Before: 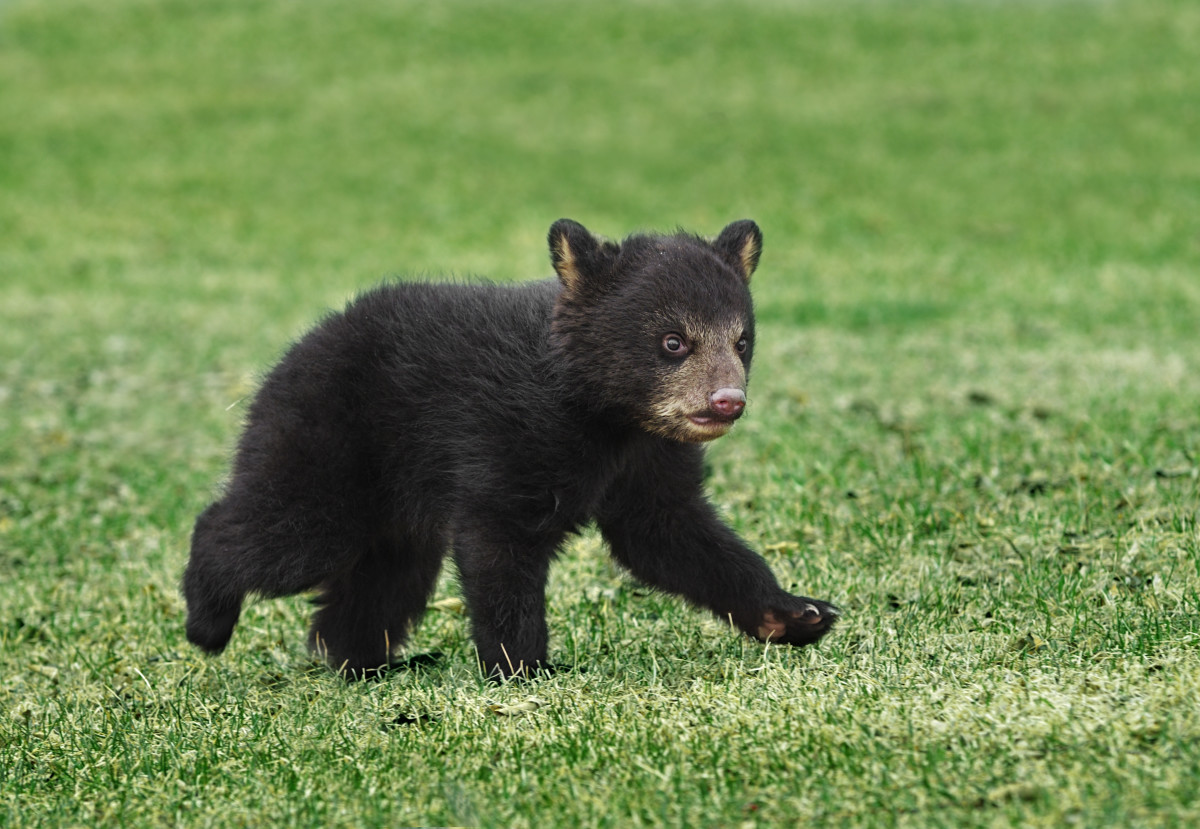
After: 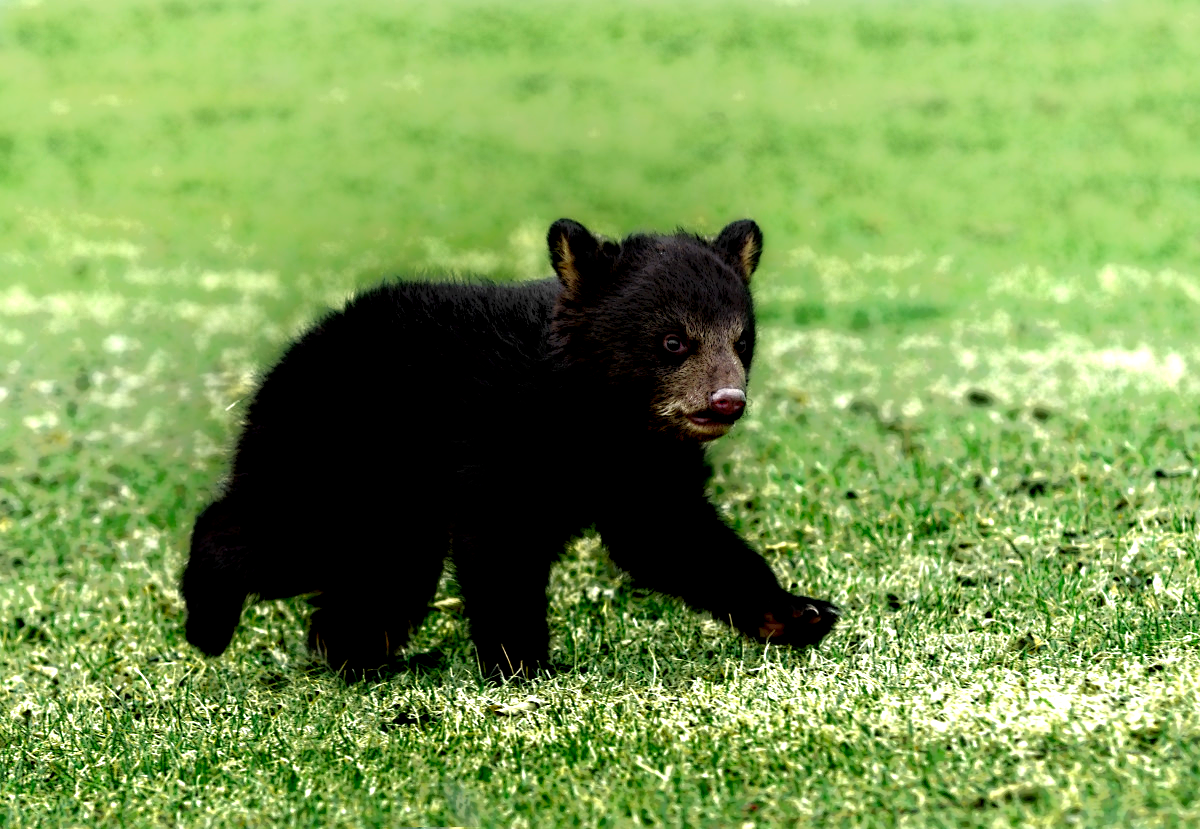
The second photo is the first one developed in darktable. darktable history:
local contrast: highlights 0%, shadows 198%, detail 164%, midtone range 0.001
rgb curve: curves: ch0 [(0, 0) (0.136, 0.078) (0.262, 0.245) (0.414, 0.42) (1, 1)], compensate middle gray true, preserve colors basic power
exposure: exposure 1.137 EV, compensate highlight preservation false
